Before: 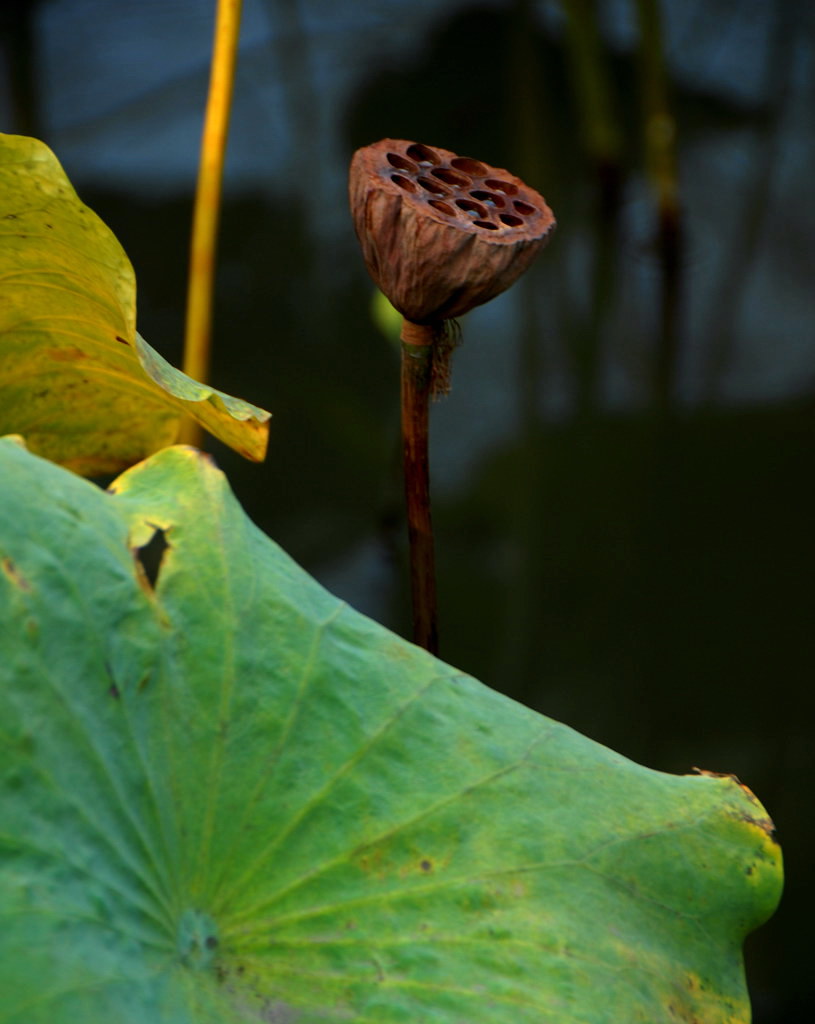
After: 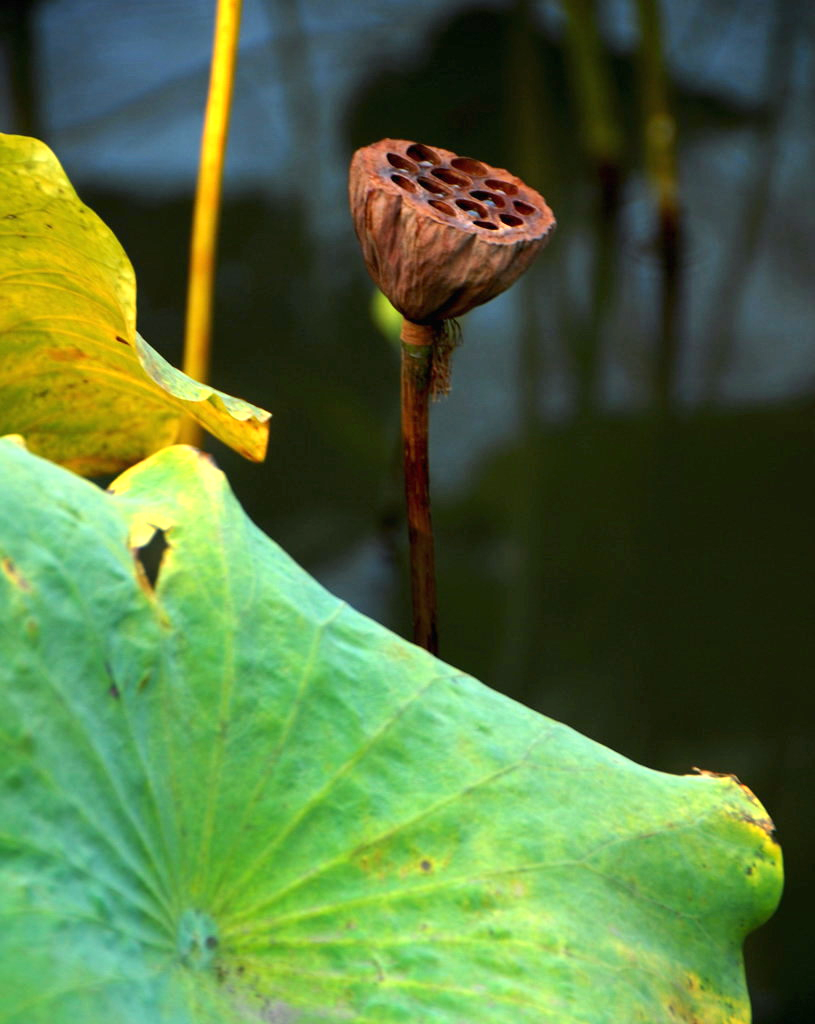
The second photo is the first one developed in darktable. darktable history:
exposure: black level correction 0, exposure 1.123 EV, compensate highlight preservation false
